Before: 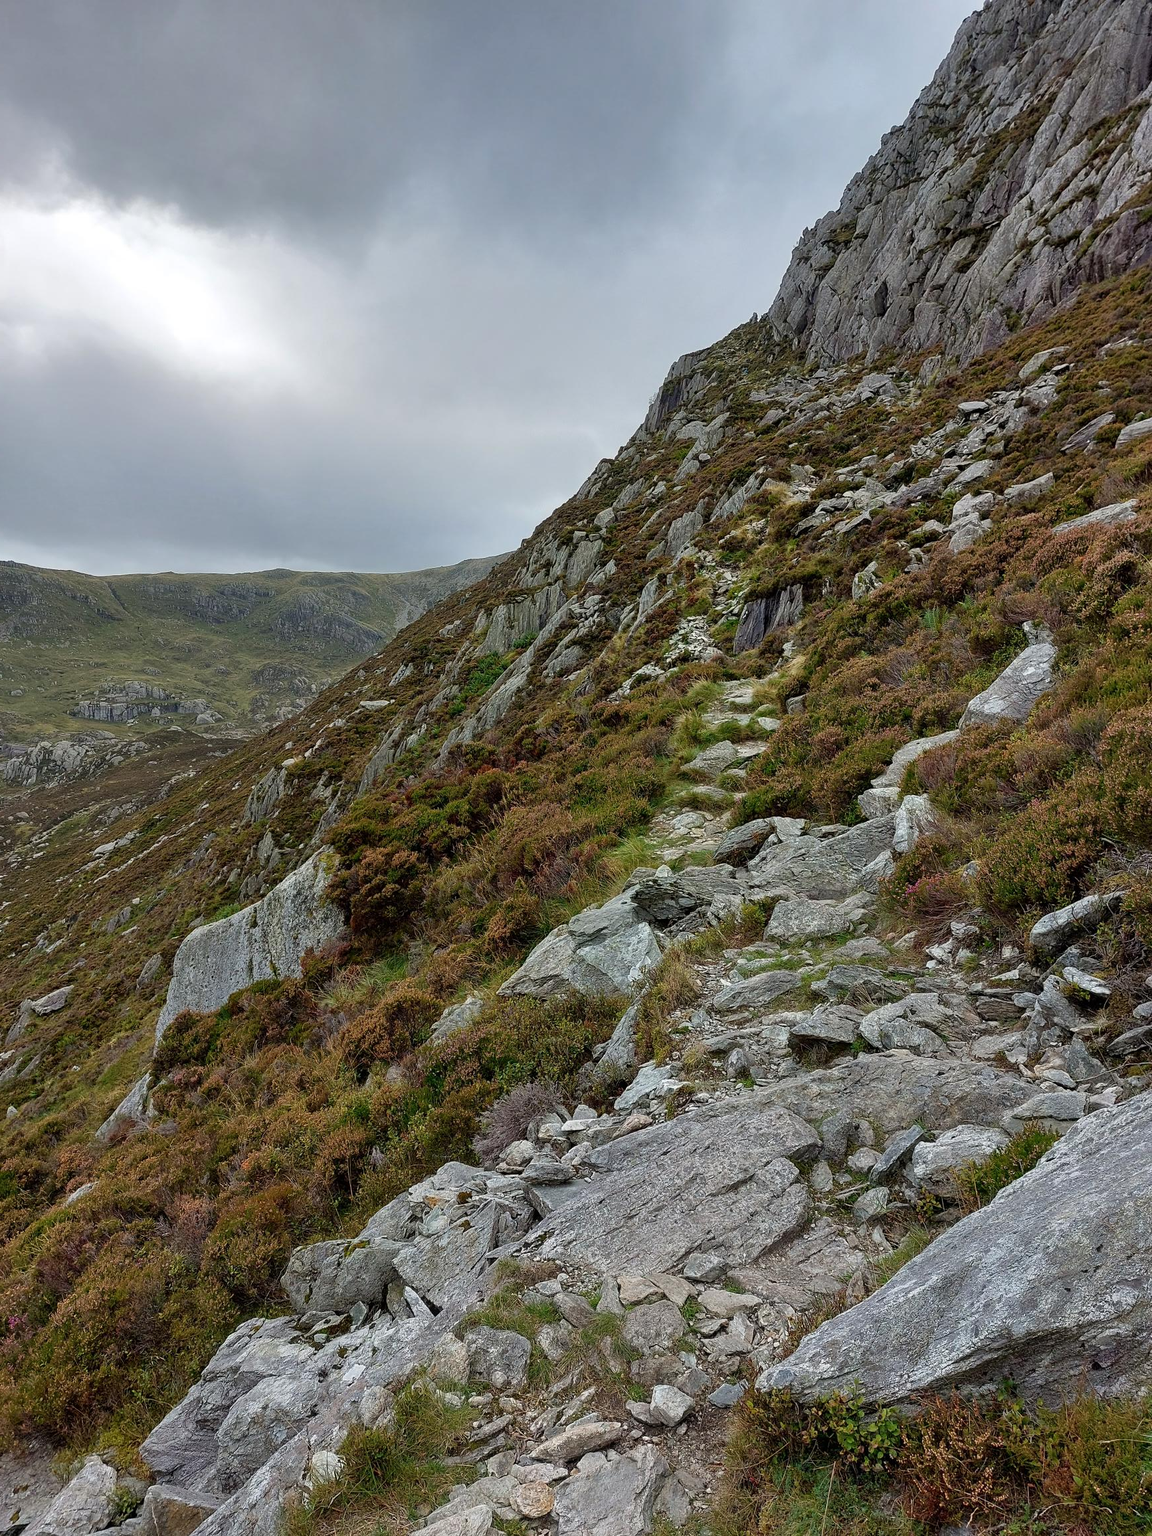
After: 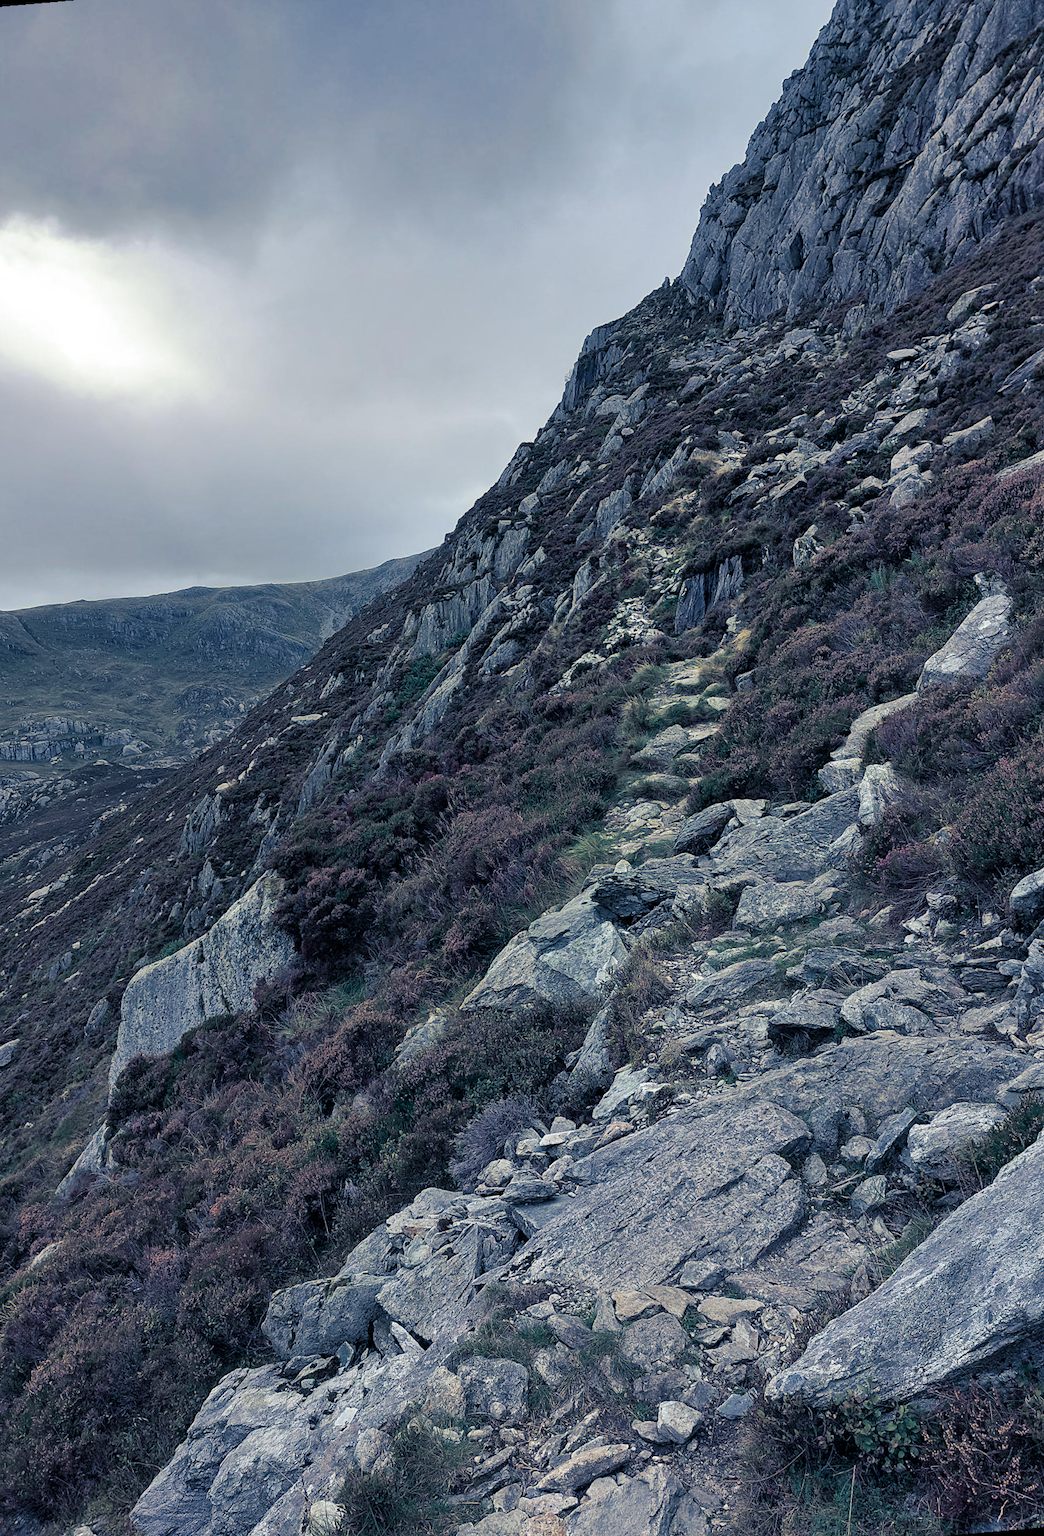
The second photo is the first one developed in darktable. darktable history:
rotate and perspective: rotation -5°, crop left 0.05, crop right 0.952, crop top 0.11, crop bottom 0.89
split-toning: shadows › hue 226.8°, shadows › saturation 0.84
